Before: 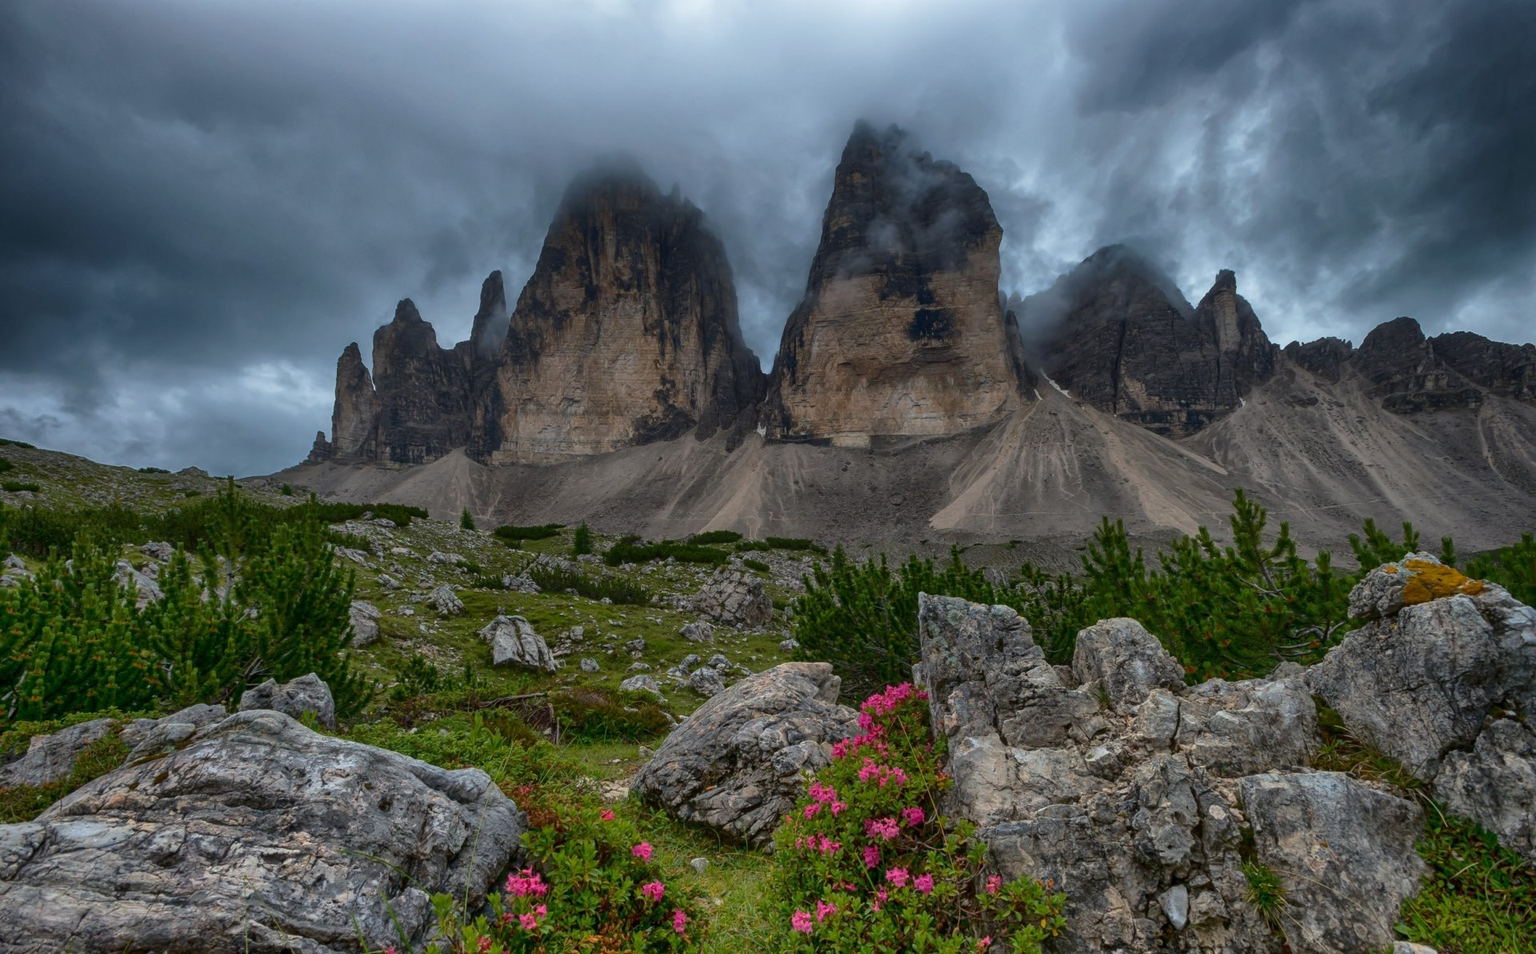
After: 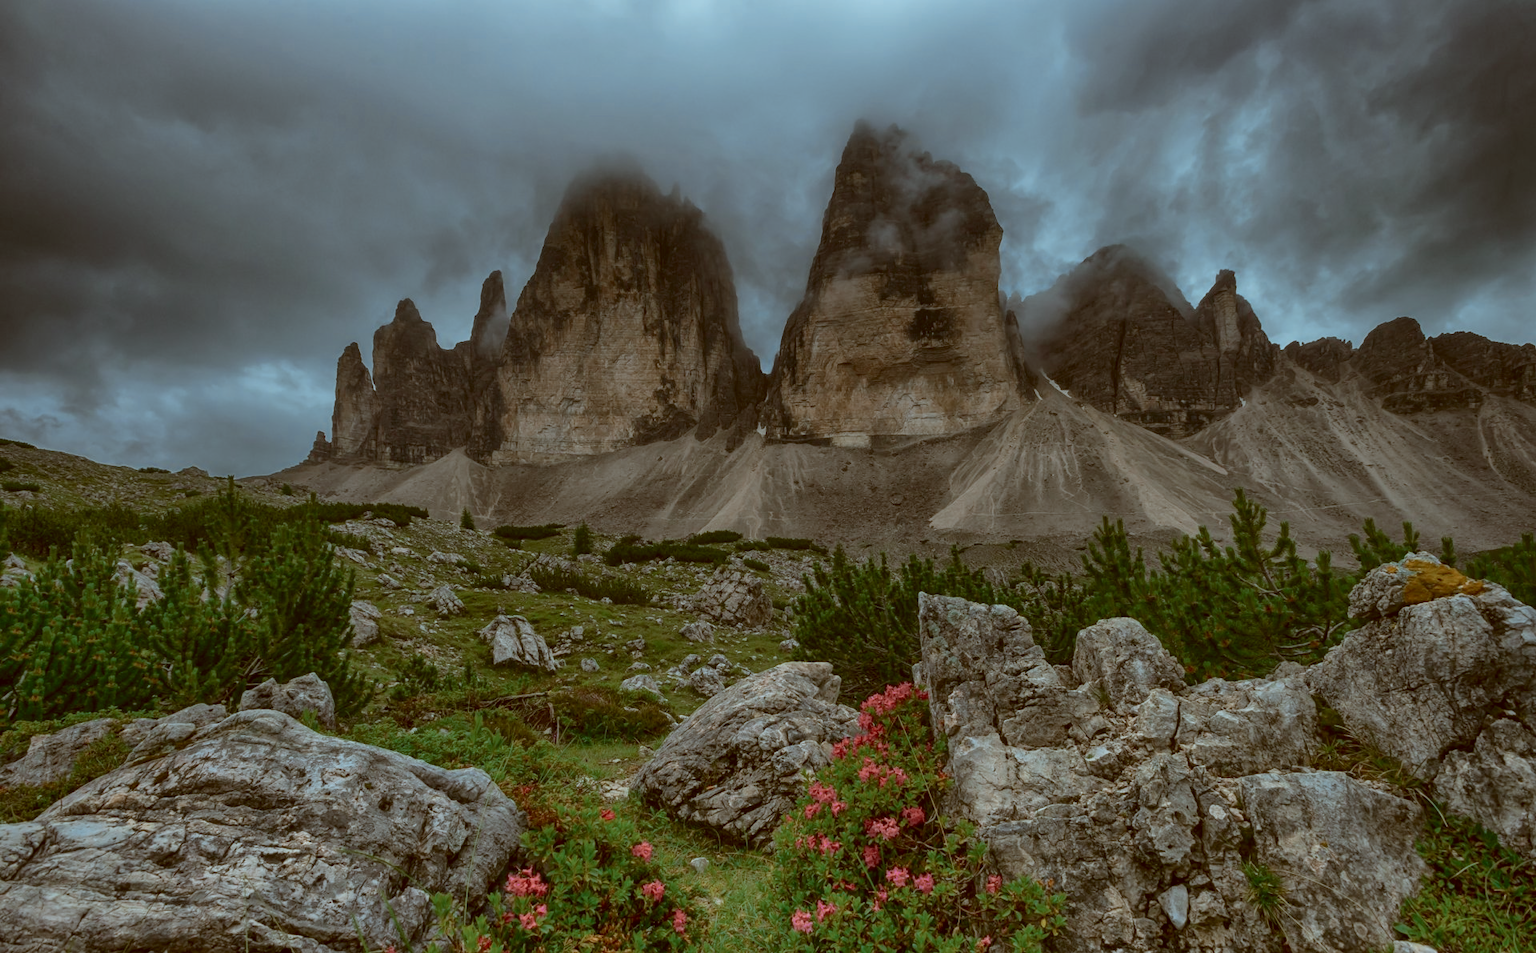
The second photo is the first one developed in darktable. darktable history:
color zones: curves: ch0 [(0, 0.5) (0.125, 0.4) (0.25, 0.5) (0.375, 0.4) (0.5, 0.4) (0.625, 0.35) (0.75, 0.35) (0.875, 0.5)]; ch1 [(0, 0.35) (0.125, 0.45) (0.25, 0.35) (0.375, 0.35) (0.5, 0.35) (0.625, 0.35) (0.75, 0.45) (0.875, 0.35)]; ch2 [(0, 0.6) (0.125, 0.5) (0.25, 0.5) (0.375, 0.6) (0.5, 0.6) (0.625, 0.5) (0.75, 0.5) (0.875, 0.5)]
color correction: highlights a* -13.92, highlights b* -16.02, shadows a* 10.45, shadows b* 28.9
